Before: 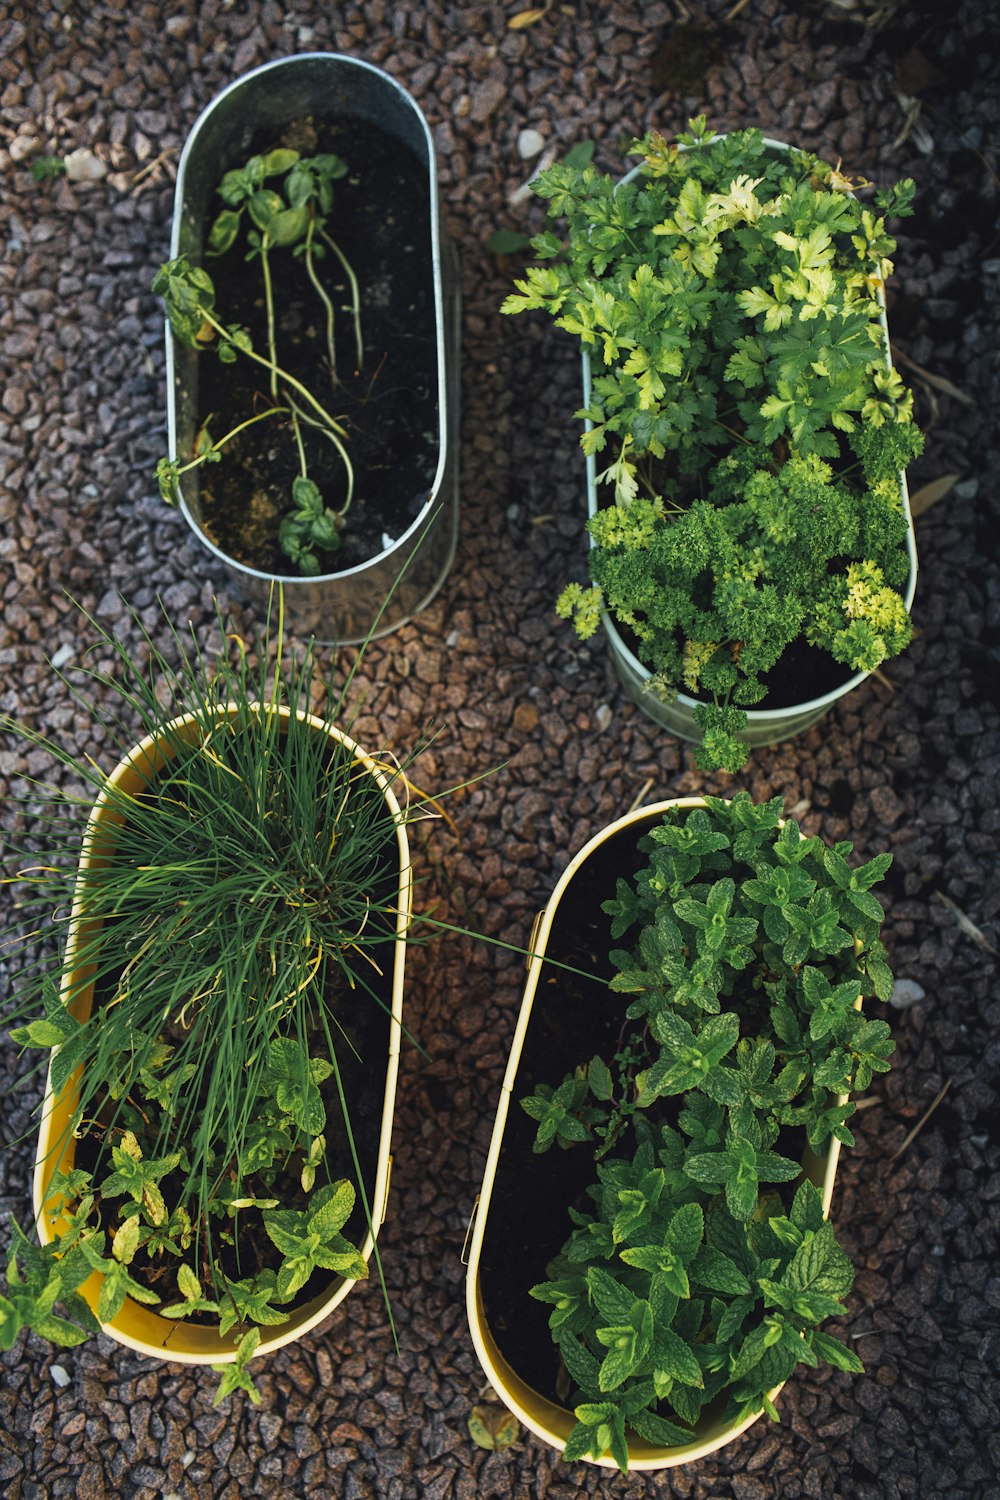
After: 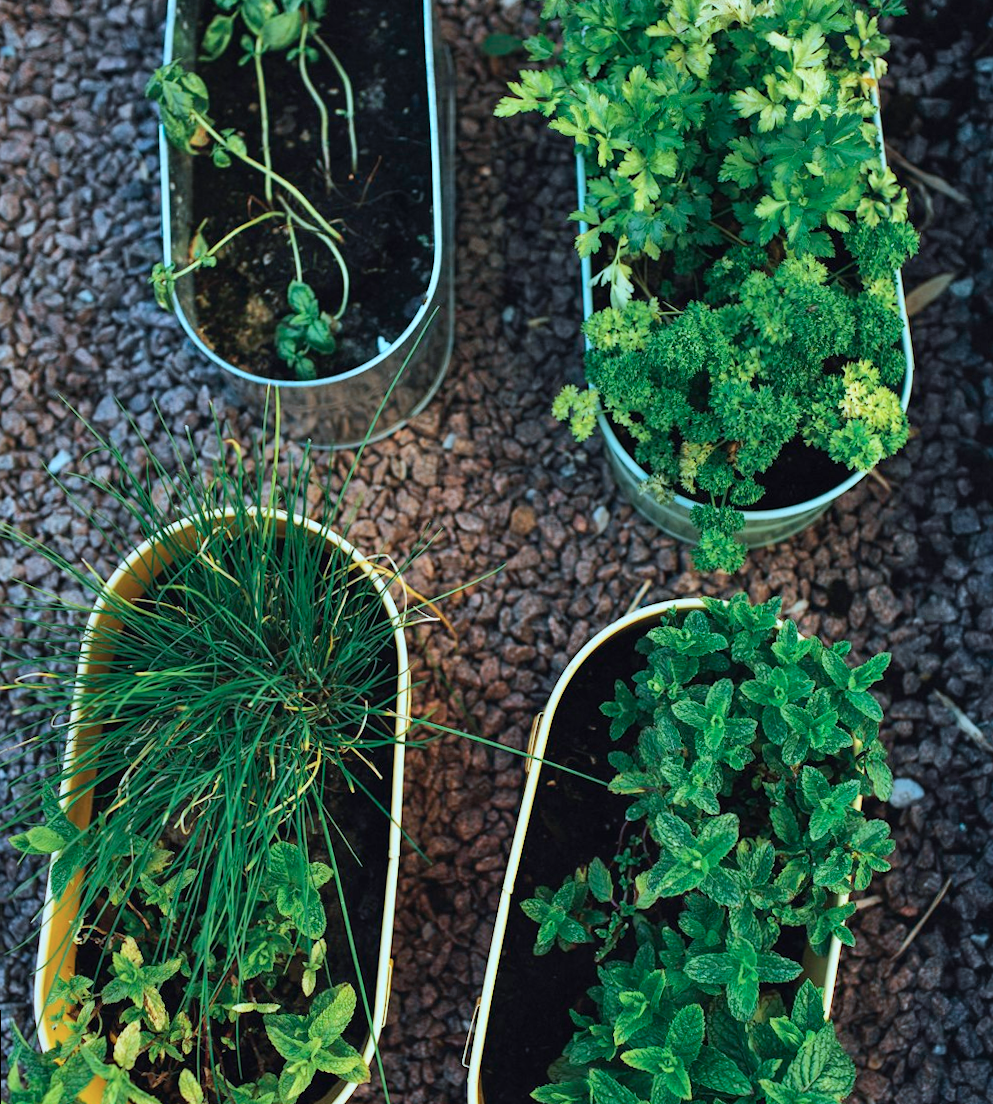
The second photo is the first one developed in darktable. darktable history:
crop and rotate: top 12.5%, bottom 12.5%
rotate and perspective: rotation -0.45°, automatic cropping original format, crop left 0.008, crop right 0.992, crop top 0.012, crop bottom 0.988
shadows and highlights: soften with gaussian
color correction: highlights a* -9.73, highlights b* -21.22
